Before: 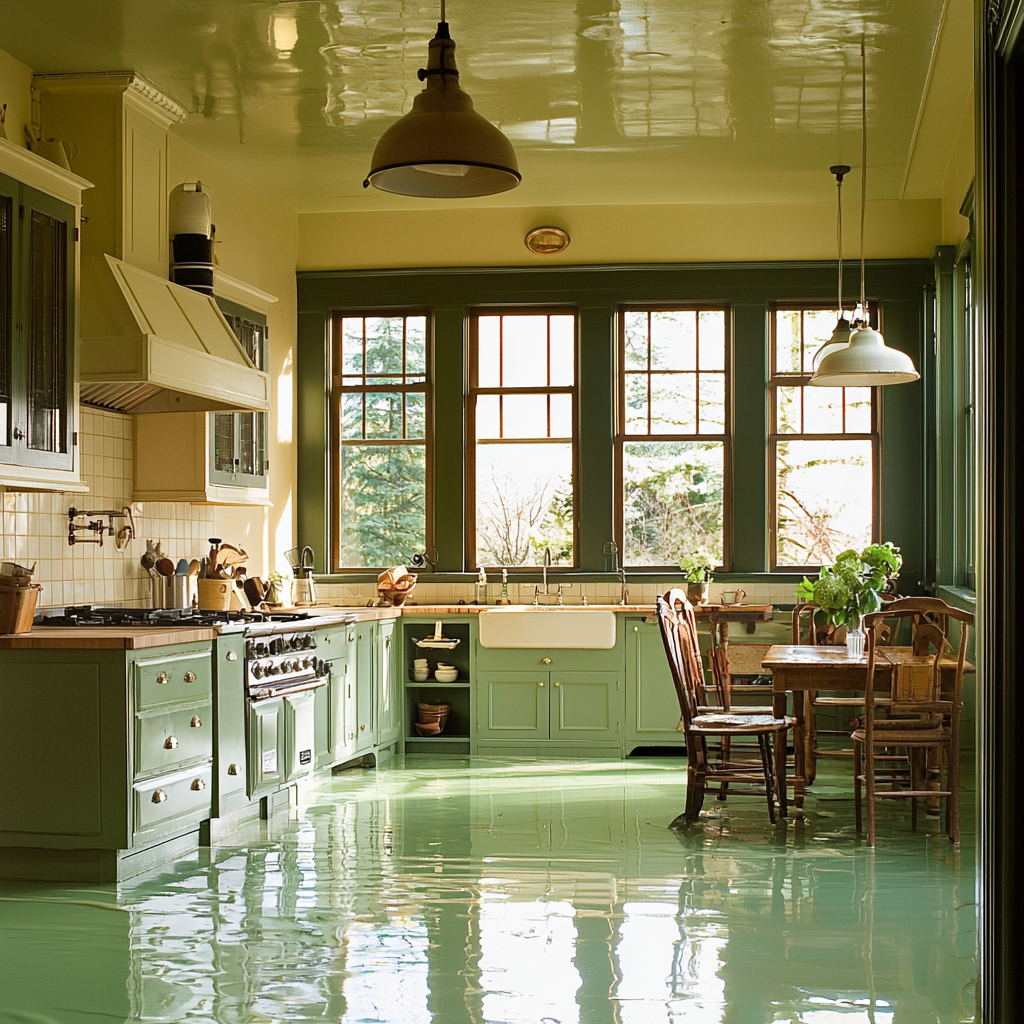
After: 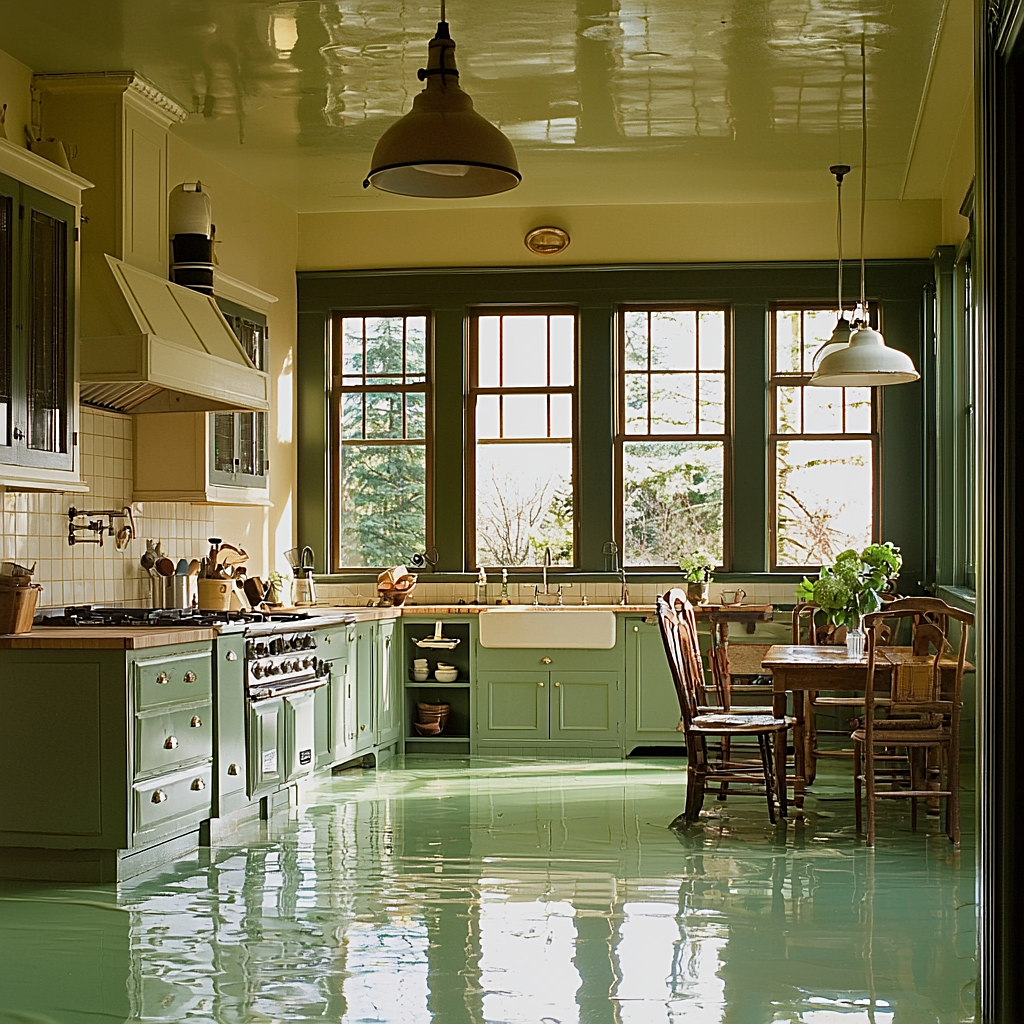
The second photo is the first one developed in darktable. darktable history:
base curve: curves: ch0 [(0, 0) (0.303, 0.277) (1, 1)]
sharpen: amount 0.478
exposure: exposure -0.116 EV, compensate exposure bias true
